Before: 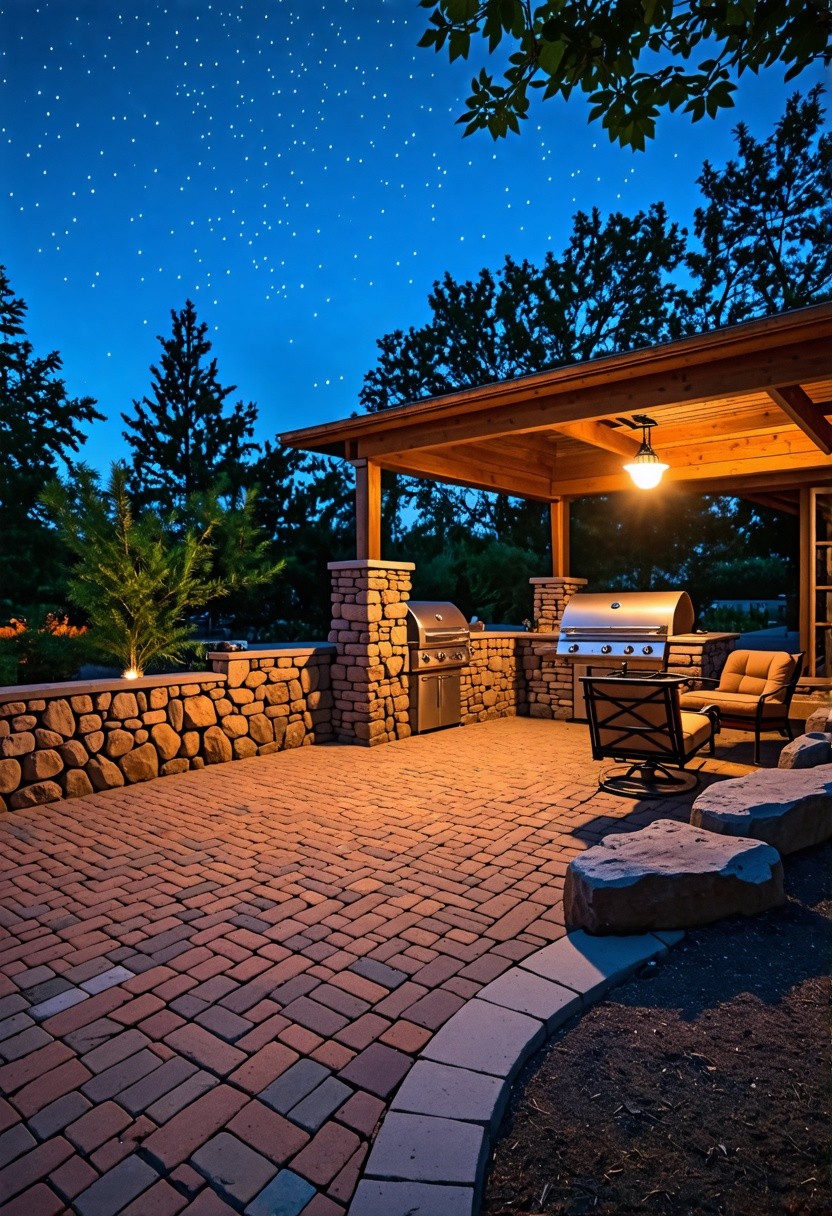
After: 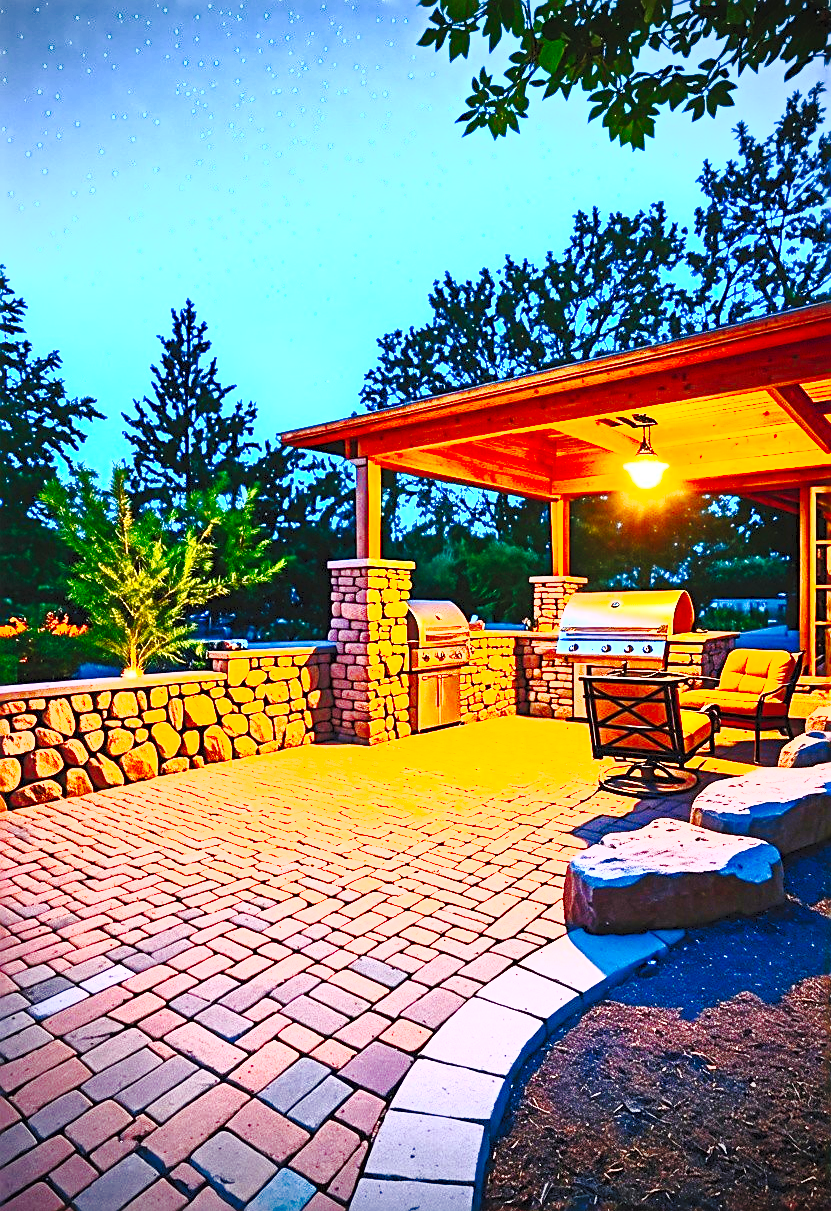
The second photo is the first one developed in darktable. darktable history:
sharpen: on, module defaults
tone curve: curves: ch0 [(0, 0) (0.21, 0.21) (0.43, 0.586) (0.65, 0.793) (1, 1)]; ch1 [(0, 0) (0.382, 0.447) (0.492, 0.484) (0.544, 0.547) (0.583, 0.578) (0.599, 0.595) (0.67, 0.673) (1, 1)]; ch2 [(0, 0) (0.411, 0.382) (0.492, 0.5) (0.531, 0.534) (0.56, 0.573) (0.599, 0.602) (0.696, 0.693) (1, 1)], preserve colors none
exposure: black level correction 0, exposure 0.849 EV, compensate highlight preservation false
vignetting: on, module defaults
contrast brightness saturation: contrast 0.984, brightness 0.987, saturation 0.984
crop: top 0.137%, bottom 0.2%
